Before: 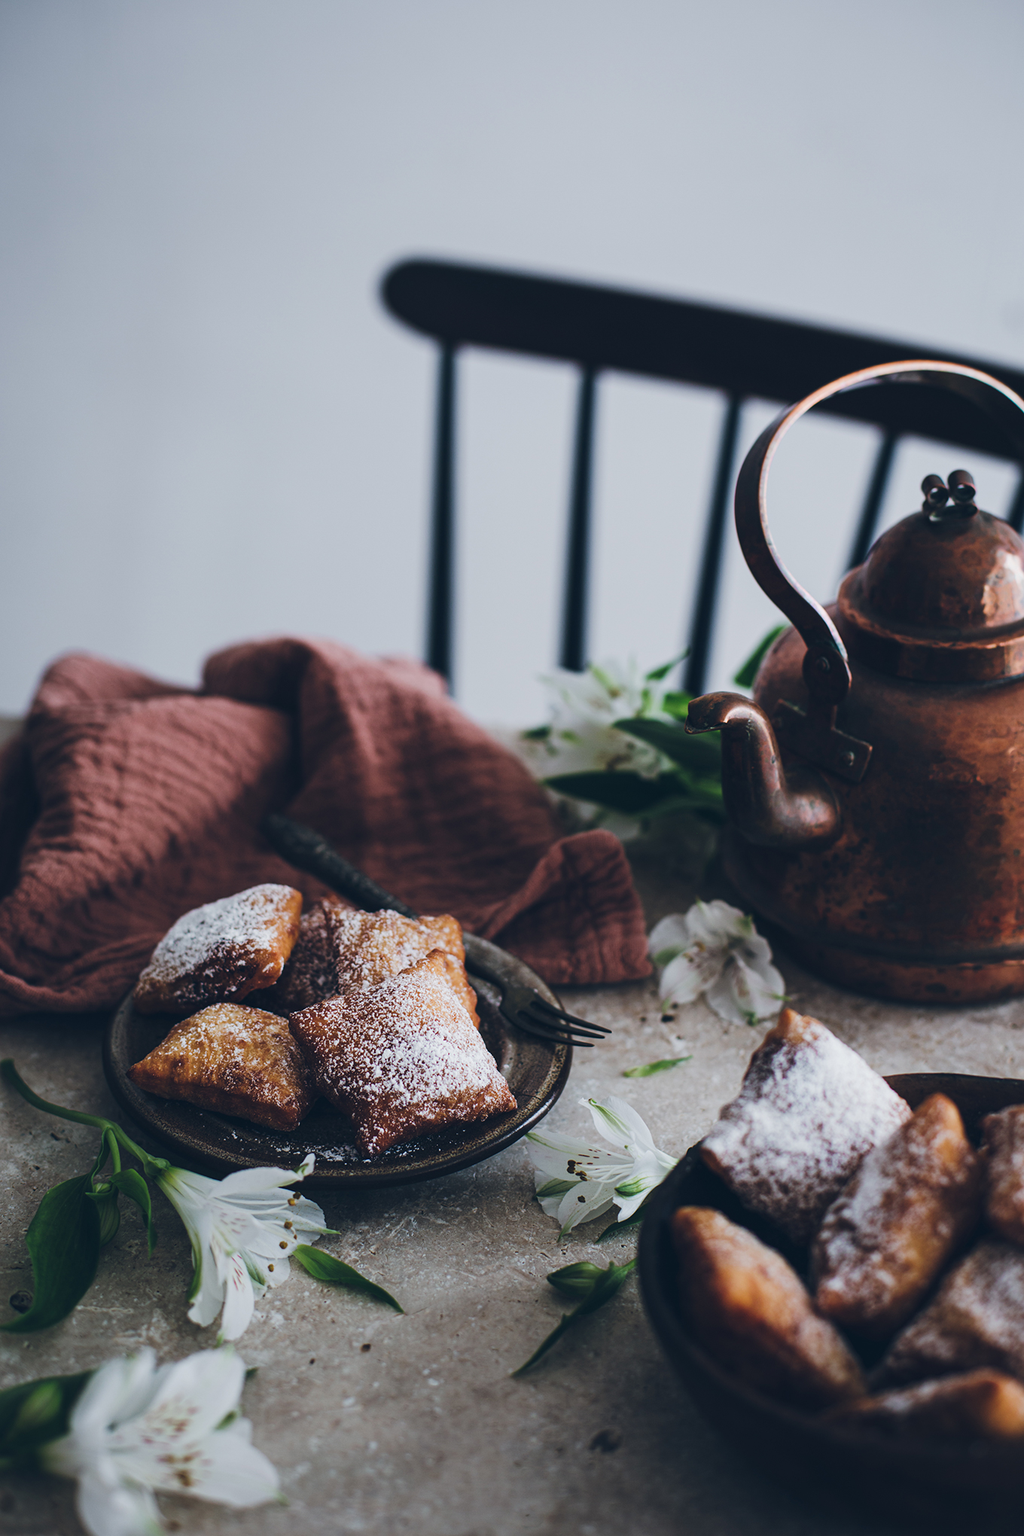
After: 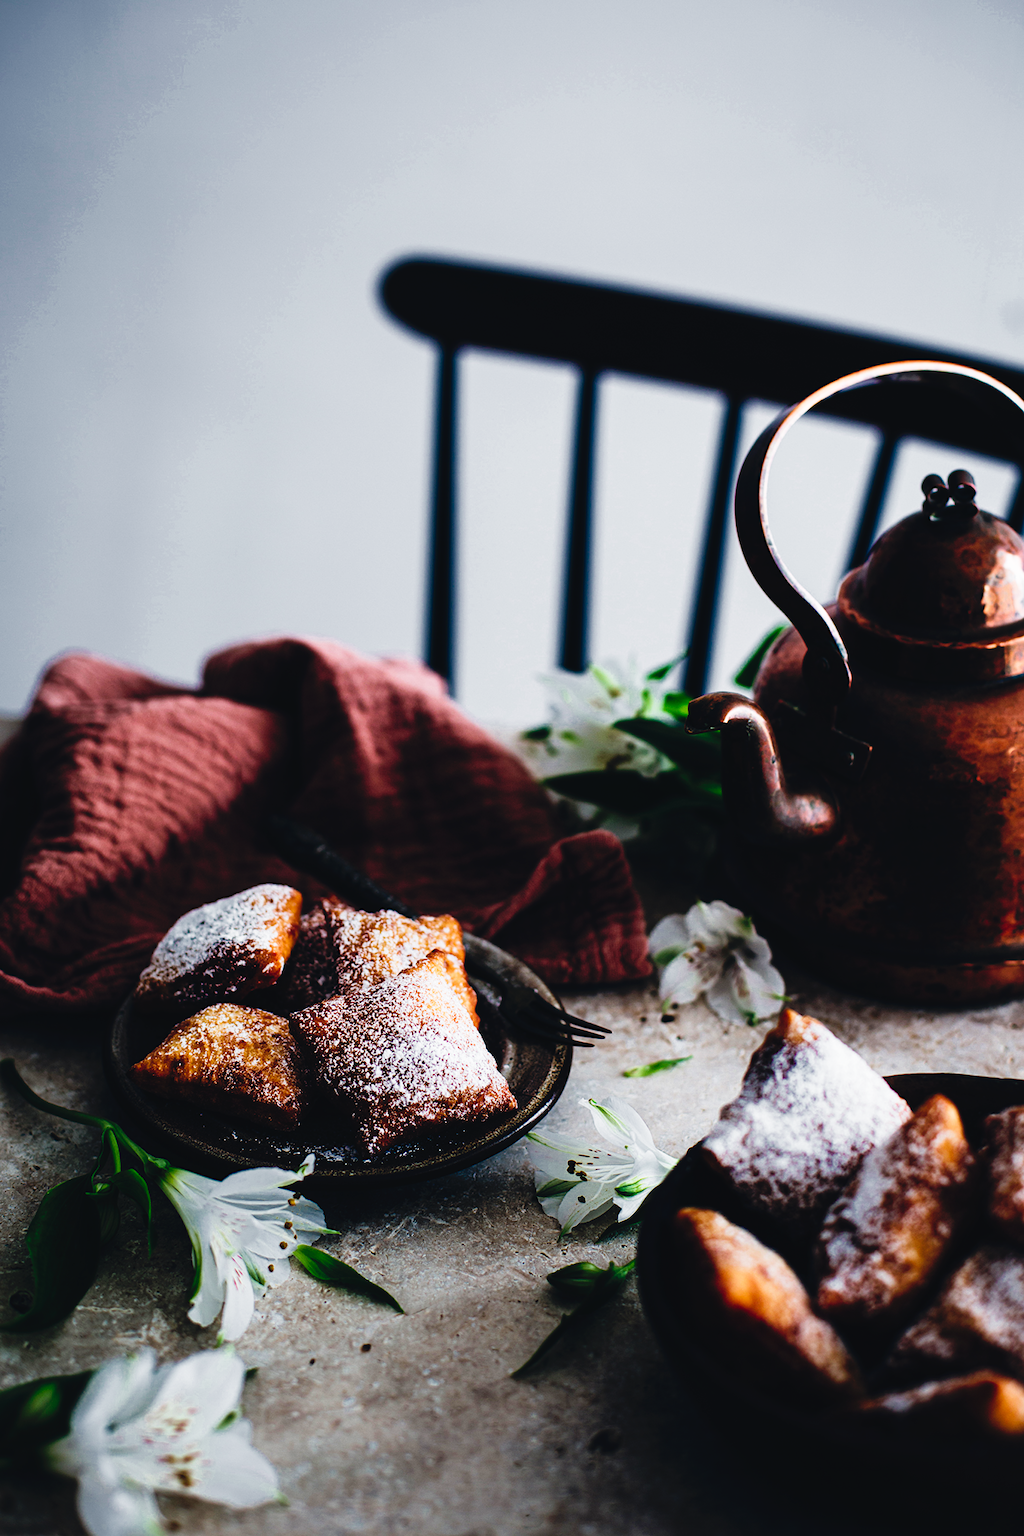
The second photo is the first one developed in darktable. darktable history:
color zones: curves: ch0 [(0, 0.497) (0.143, 0.5) (0.286, 0.5) (0.429, 0.483) (0.571, 0.116) (0.714, -0.006) (0.857, 0.28) (1, 0.497)]
tone curve: curves: ch0 [(0, 0) (0.003, 0.03) (0.011, 0.022) (0.025, 0.018) (0.044, 0.031) (0.069, 0.035) (0.1, 0.04) (0.136, 0.046) (0.177, 0.063) (0.224, 0.087) (0.277, 0.15) (0.335, 0.252) (0.399, 0.354) (0.468, 0.475) (0.543, 0.602) (0.623, 0.73) (0.709, 0.856) (0.801, 0.945) (0.898, 0.987) (1, 1)], preserve colors none
